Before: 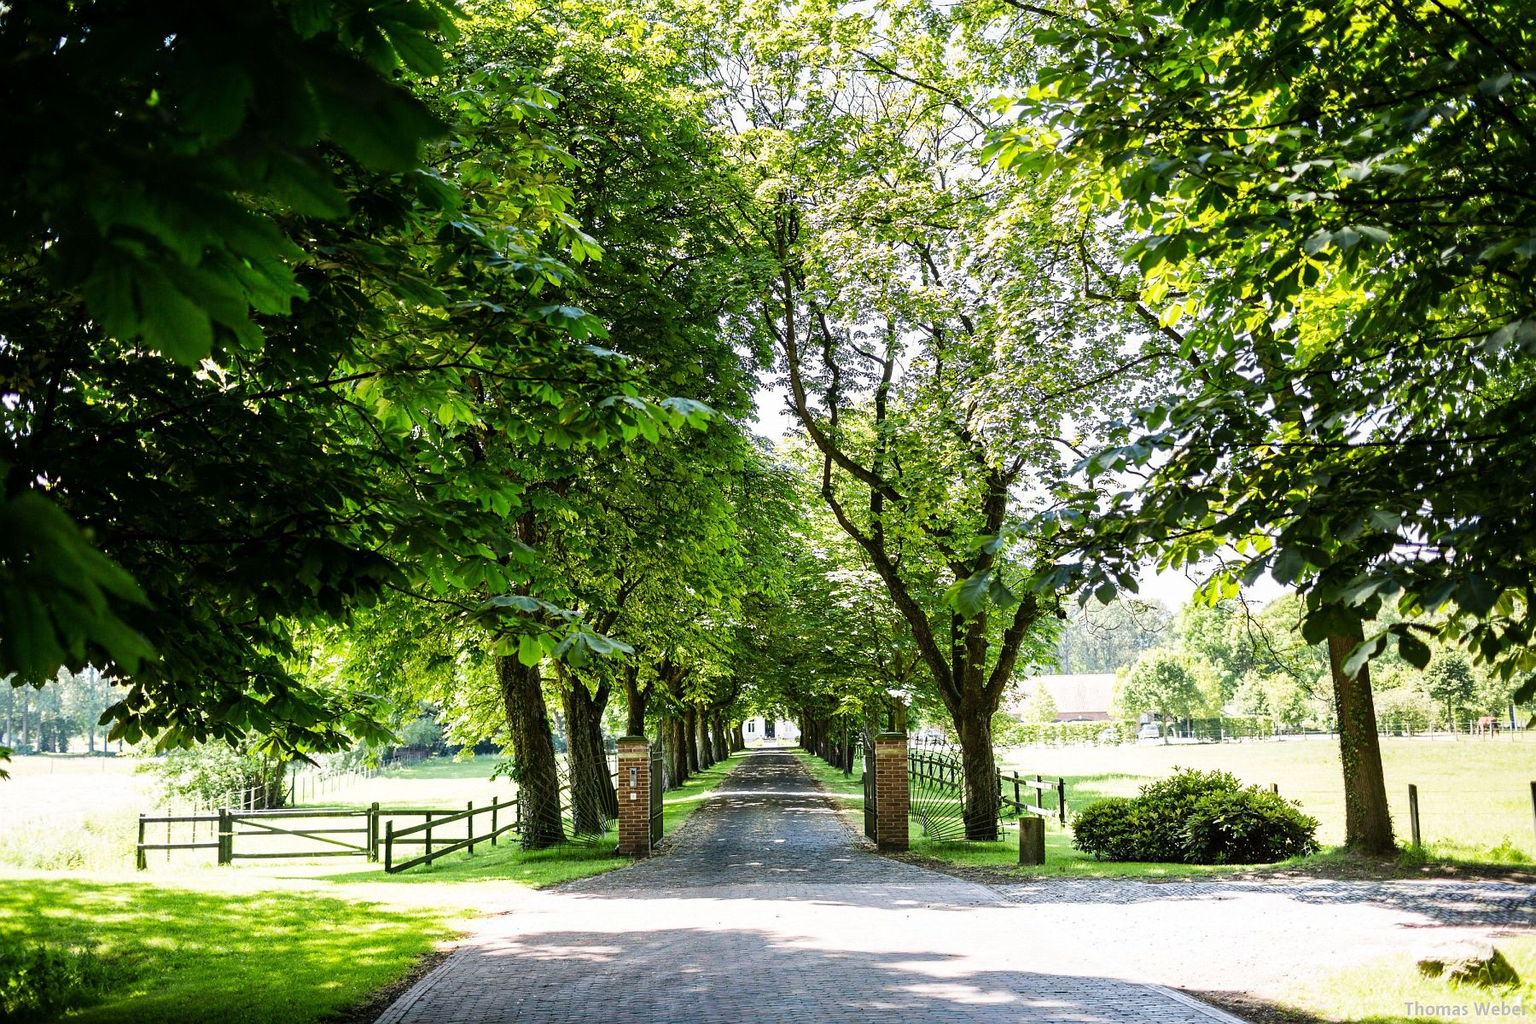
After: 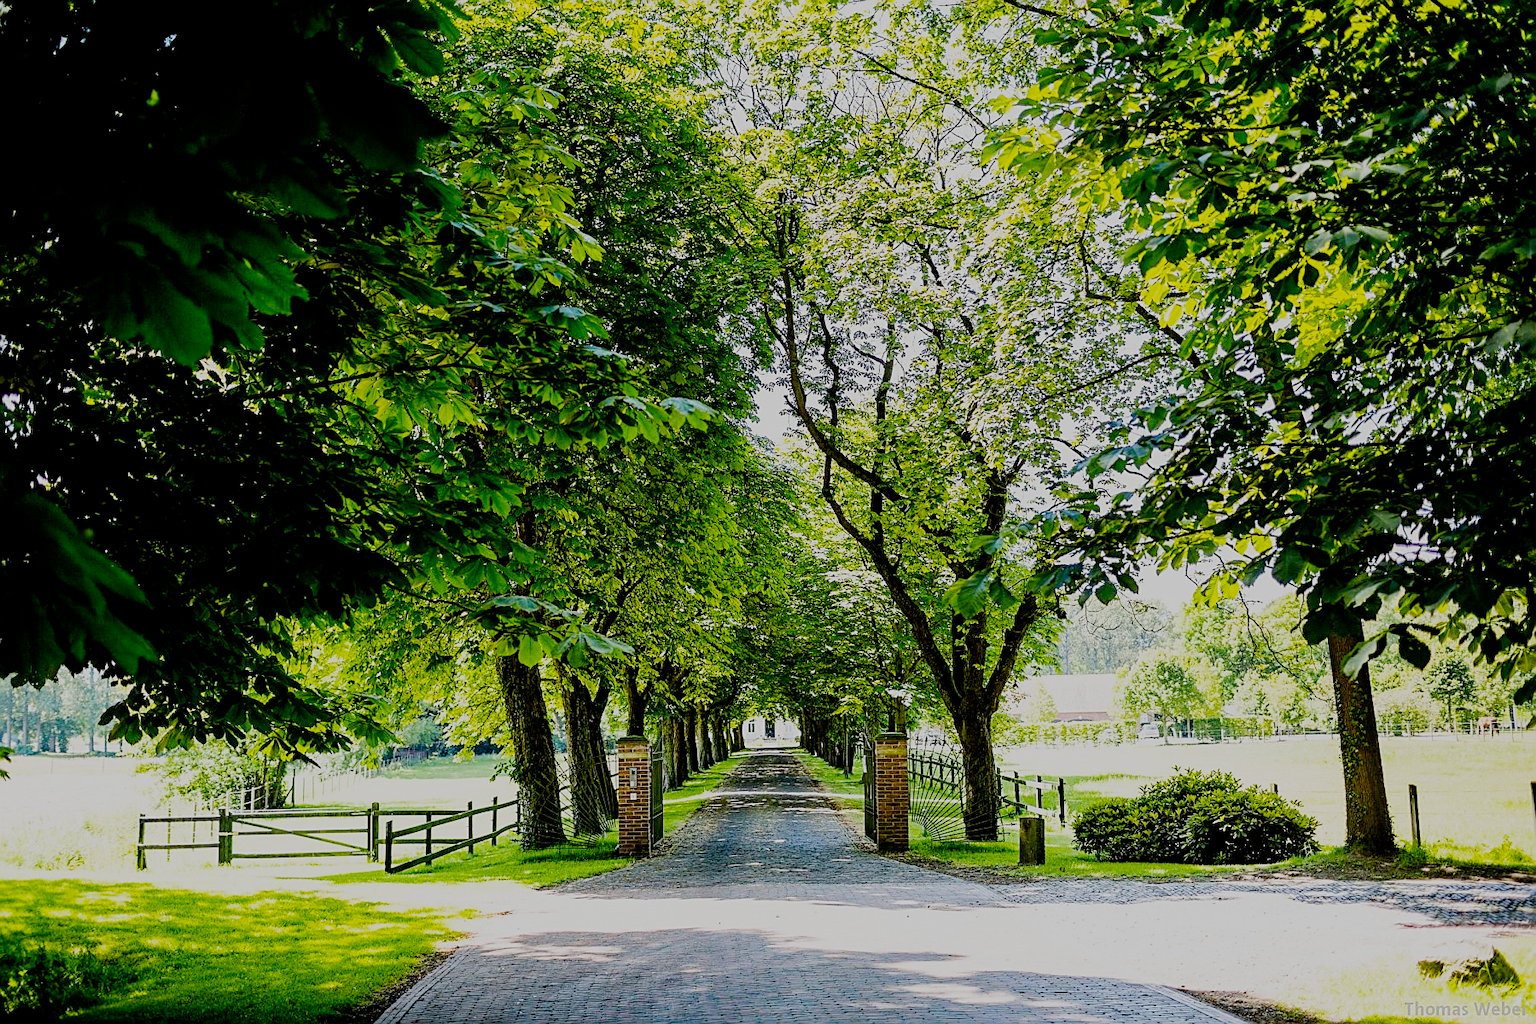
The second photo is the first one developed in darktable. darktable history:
filmic rgb: middle gray luminance 18%, black relative exposure -7.5 EV, white relative exposure 8.5 EV, threshold 6 EV, target black luminance 0%, hardness 2.23, latitude 18.37%, contrast 0.878, highlights saturation mix 5%, shadows ↔ highlights balance 10.15%, add noise in highlights 0, preserve chrominance no, color science v3 (2019), use custom middle-gray values true, iterations of high-quality reconstruction 0, contrast in highlights soft, enable highlight reconstruction true
sharpen: on, module defaults
color balance rgb: linear chroma grading › global chroma 10%, perceptual saturation grading › global saturation 30%, global vibrance 10%
